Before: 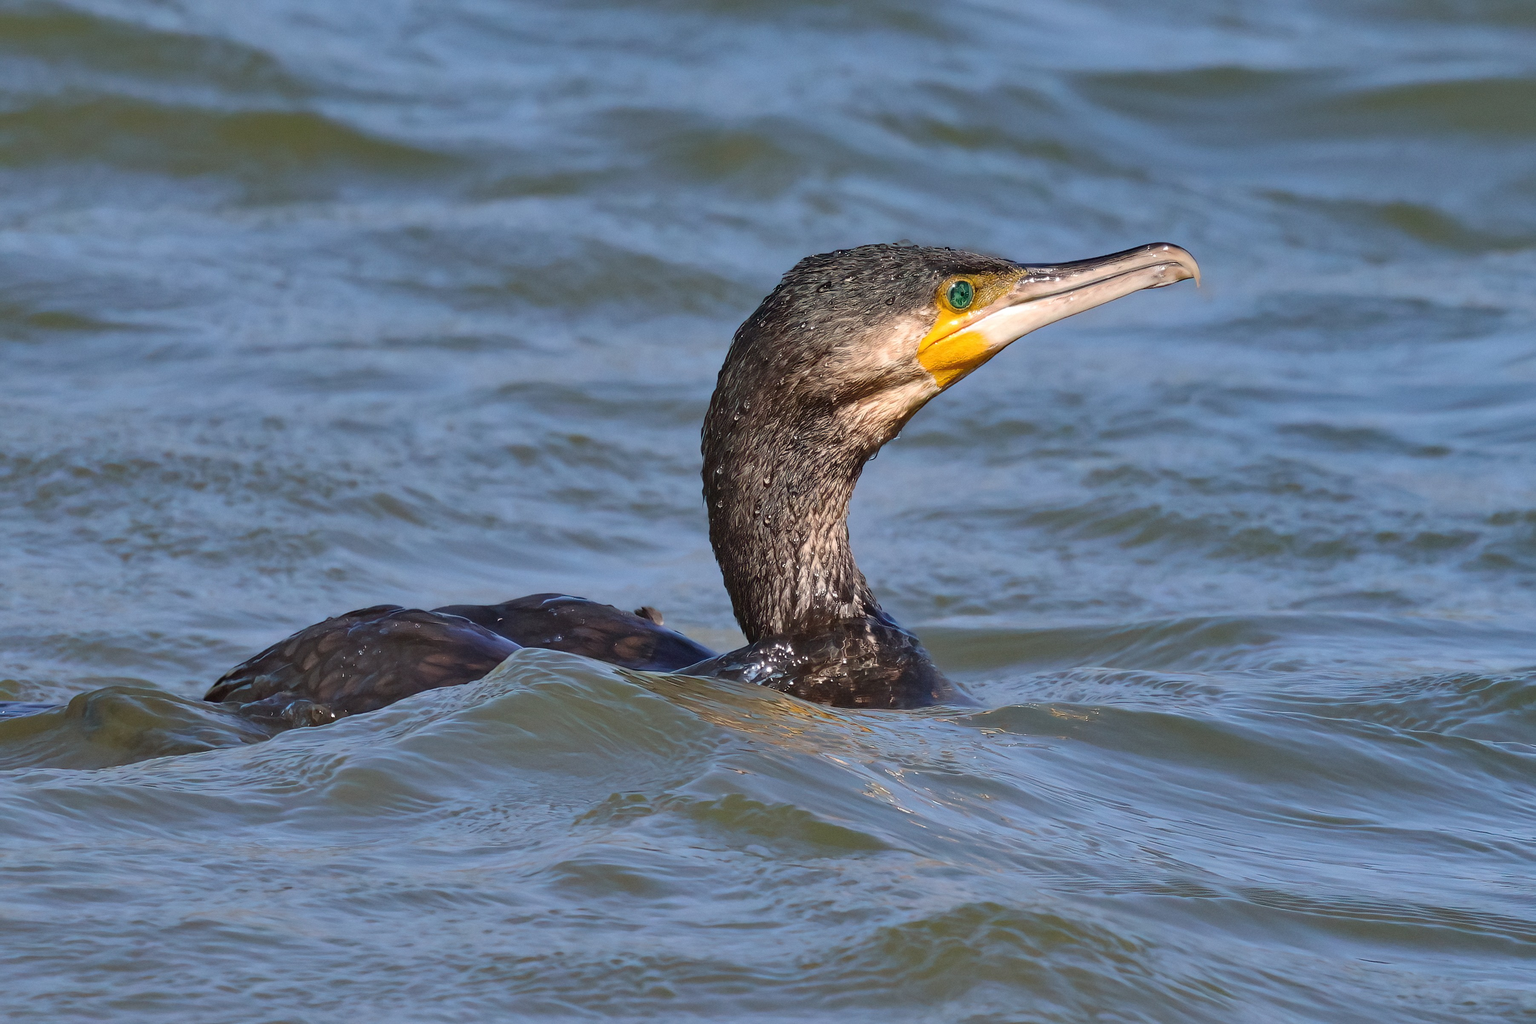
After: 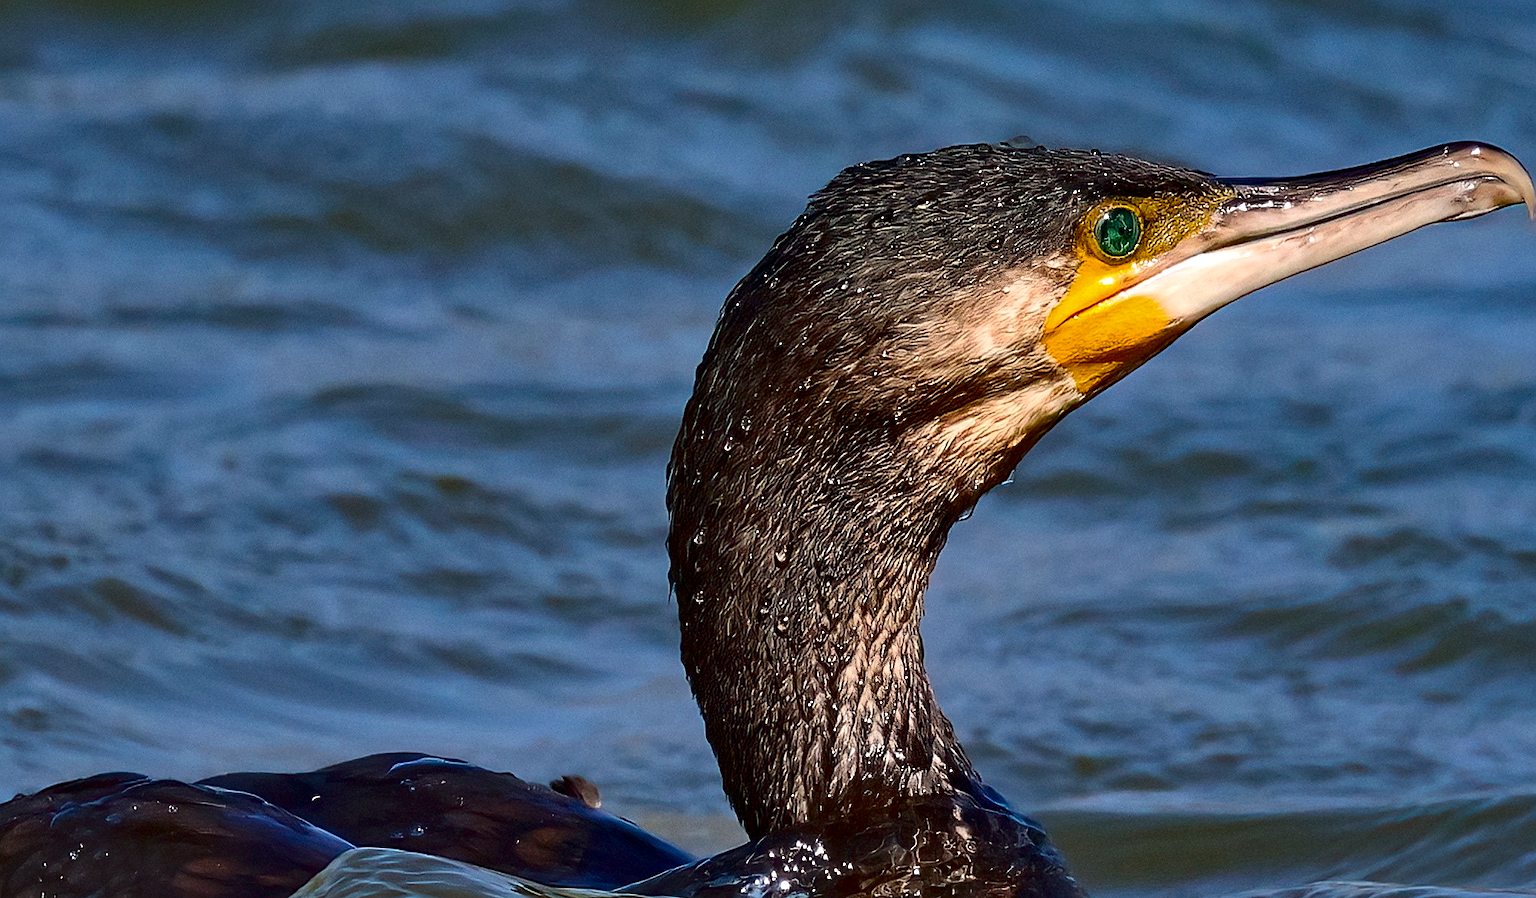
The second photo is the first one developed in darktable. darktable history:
contrast equalizer: octaves 7, y [[0.5, 0.542, 0.583, 0.625, 0.667, 0.708], [0.5 ×6], [0.5 ×6], [0 ×6], [0 ×6]], mix 0.156
crop: left 20.751%, top 15.766%, right 21.839%, bottom 33.836%
contrast brightness saturation: contrast 0.134, brightness -0.23, saturation 0.14
color balance rgb: global offset › luminance -0.488%, perceptual saturation grading › global saturation 19.614%
sharpen: on, module defaults
